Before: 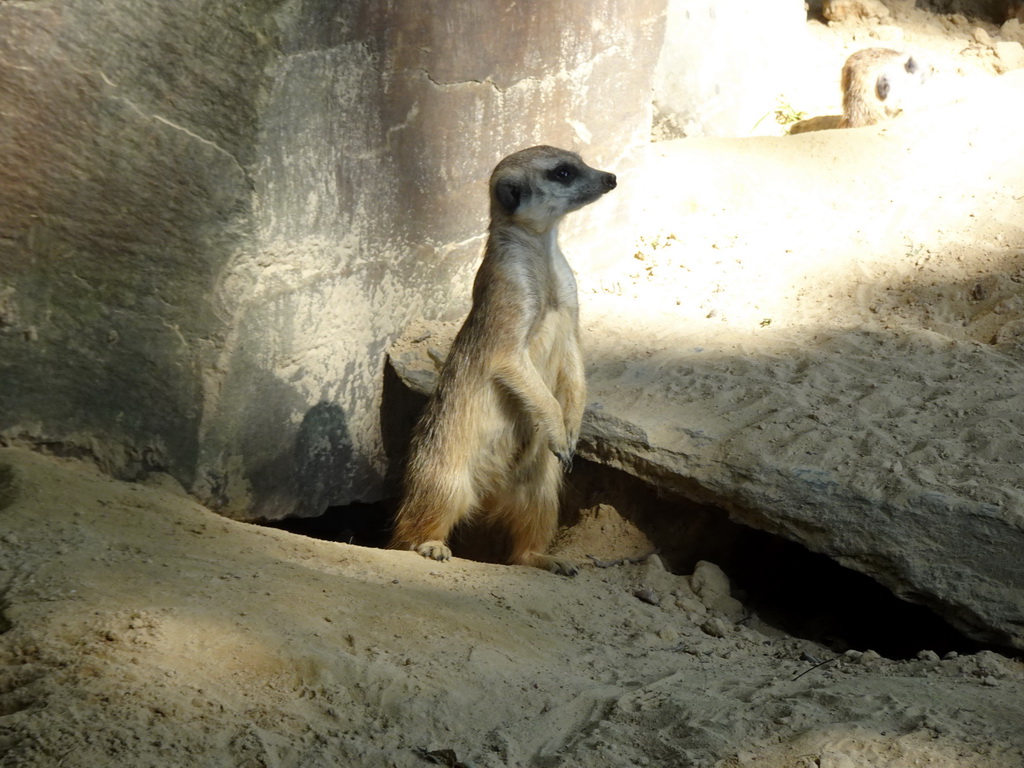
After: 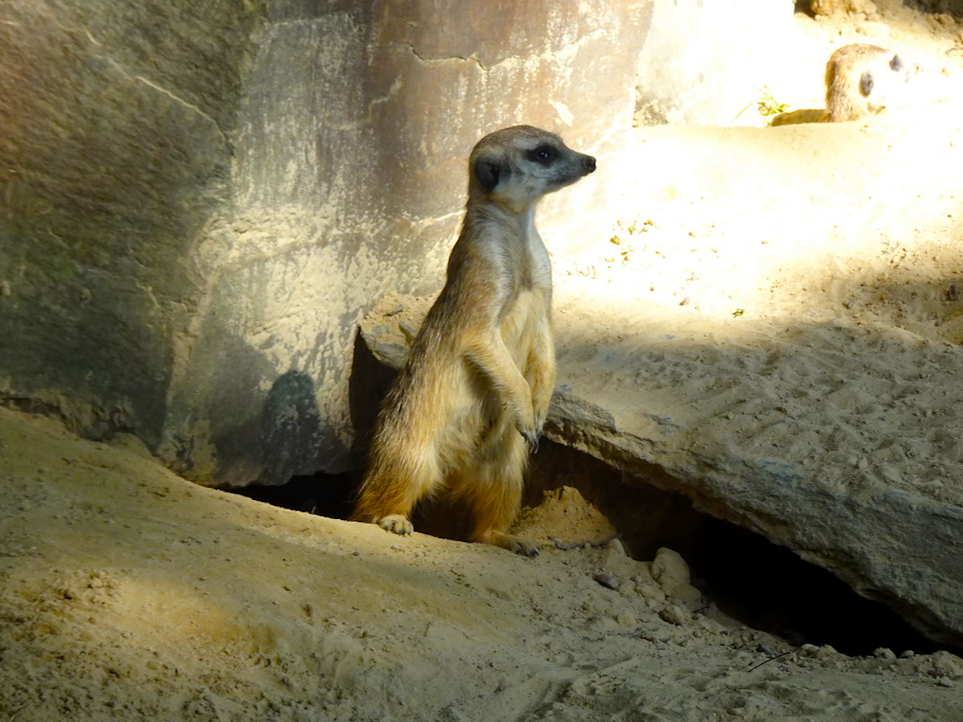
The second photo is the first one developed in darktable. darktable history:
color balance rgb: perceptual saturation grading › global saturation 35.687%, global vibrance 20%
crop and rotate: angle -2.77°
base curve: preserve colors none
